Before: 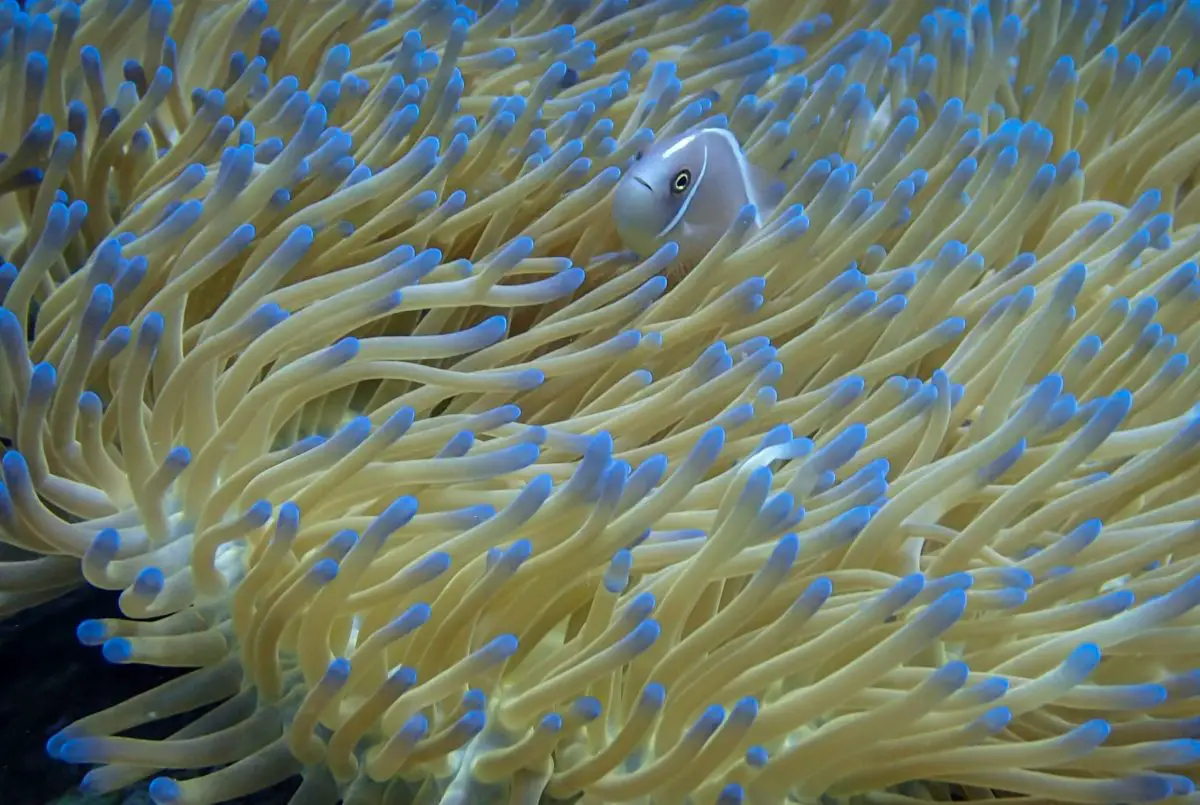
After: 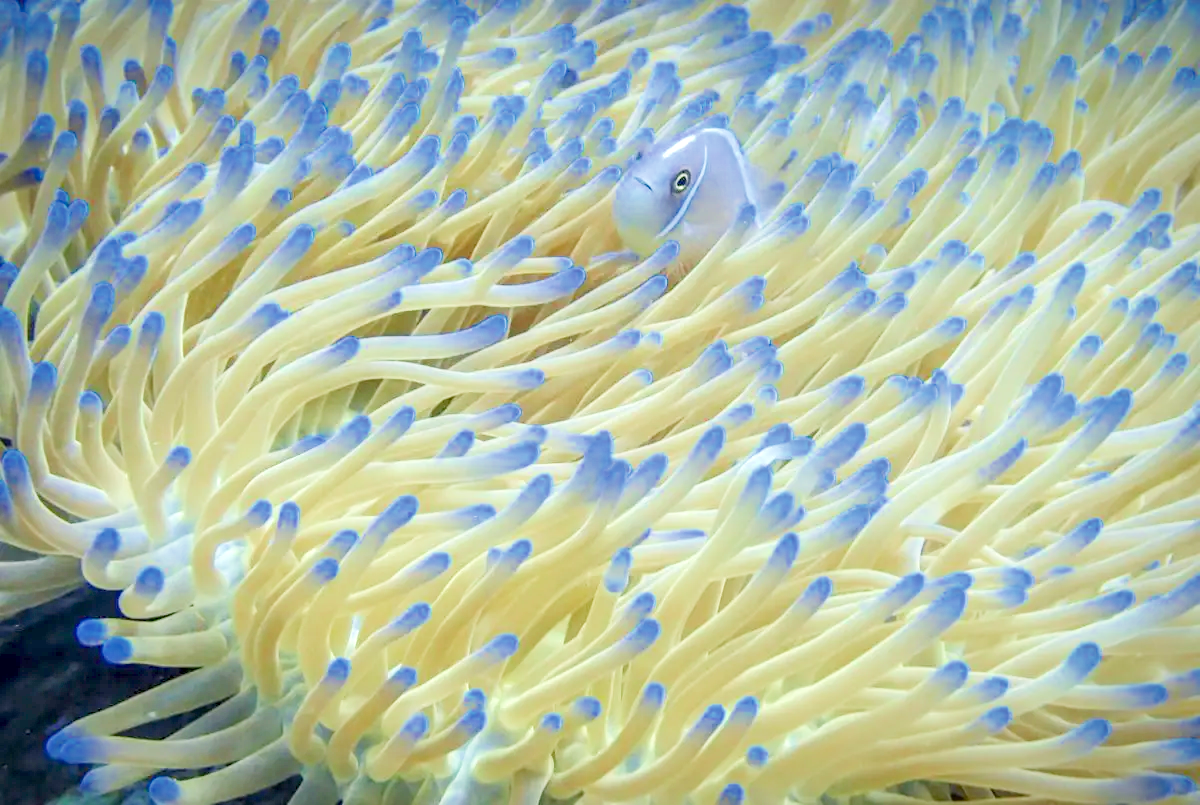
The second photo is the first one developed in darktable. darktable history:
filmic rgb: middle gray luminance 2.5%, black relative exposure -10 EV, white relative exposure 7 EV, threshold 6 EV, dynamic range scaling 10%, target black luminance 0%, hardness 3.19, latitude 44.39%, contrast 0.682, highlights saturation mix 5%, shadows ↔ highlights balance 13.63%, add noise in highlights 0, color science v3 (2019), use custom middle-gray values true, iterations of high-quality reconstruction 0, contrast in highlights soft, enable highlight reconstruction true
vignetting: fall-off start 80.87%, fall-off radius 61.59%, brightness -0.384, saturation 0.007, center (0, 0.007), automatic ratio true, width/height ratio 1.418
local contrast: detail 142%
